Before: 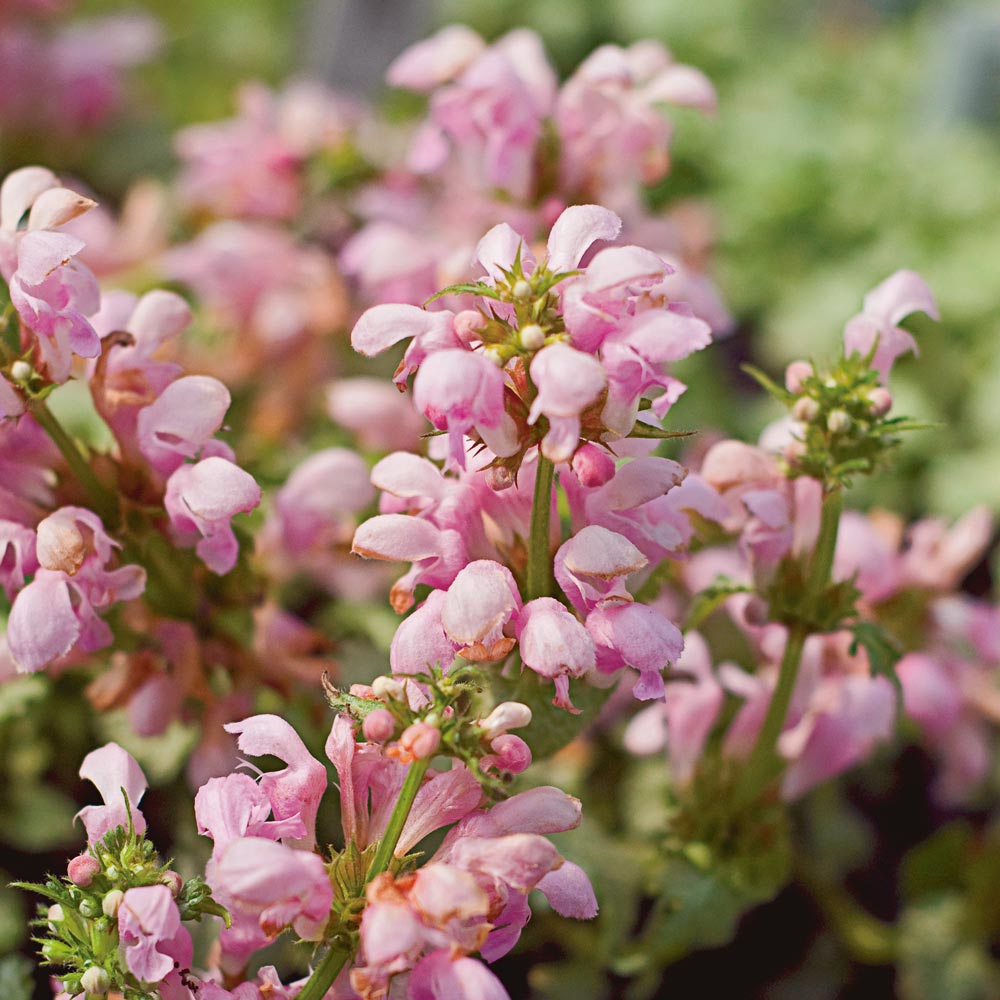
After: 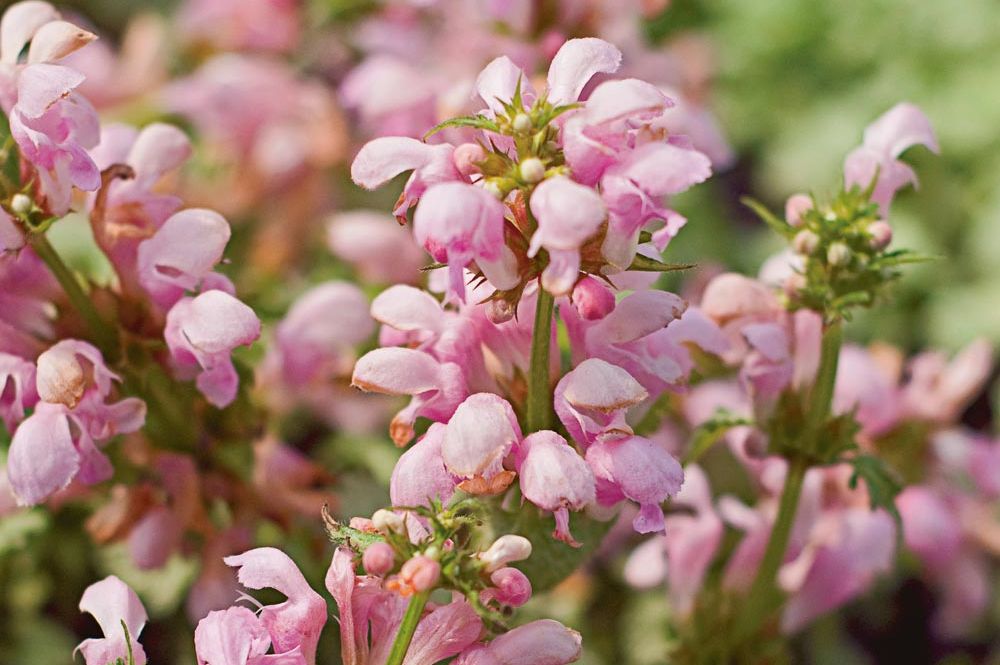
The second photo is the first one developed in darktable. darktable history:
crop: top 16.727%, bottom 16.727%
